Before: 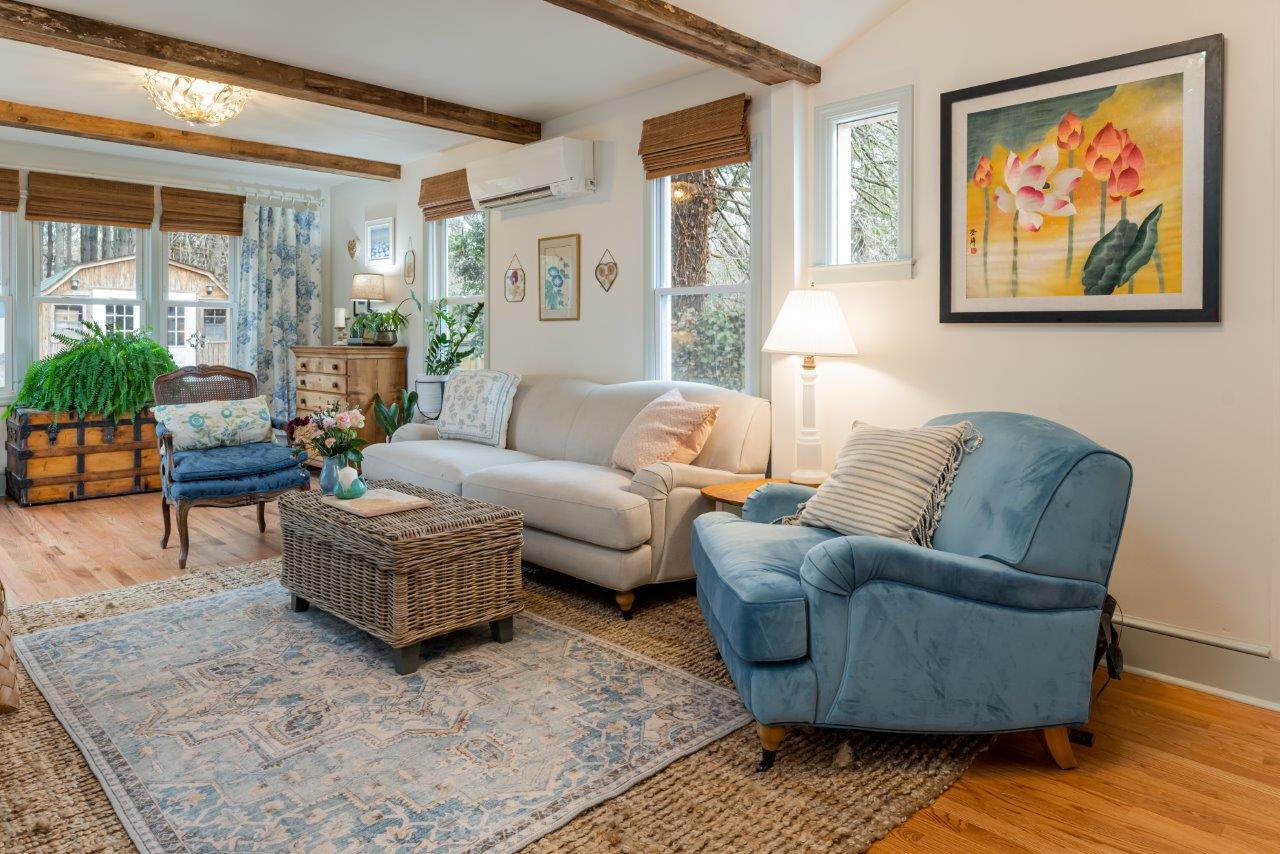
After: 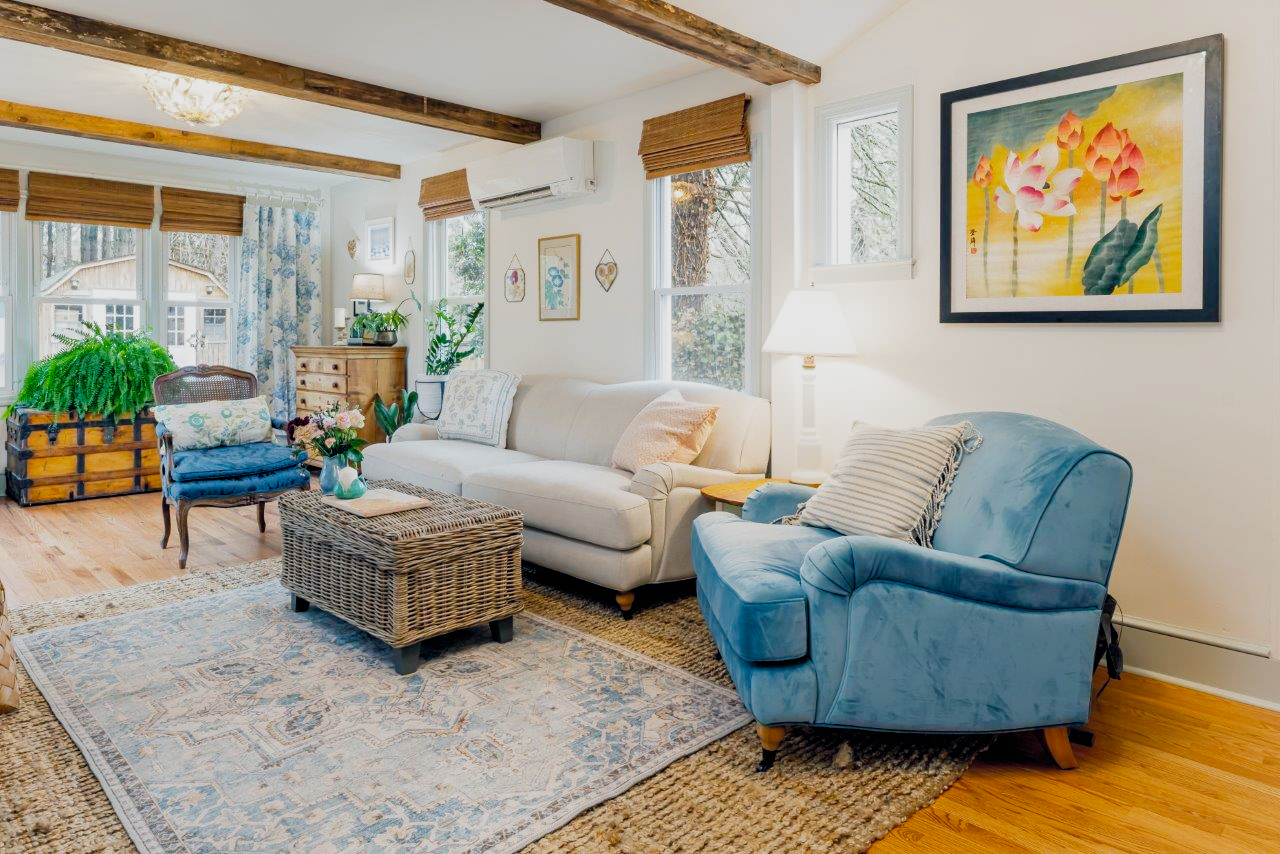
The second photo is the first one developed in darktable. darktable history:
color balance rgb: shadows lift › chroma 5.654%, shadows lift › hue 238.01°, global offset › chroma 0.094%, global offset › hue 253.3°, perceptual saturation grading › global saturation 10.392%, global vibrance 20%
exposure: exposure 0.601 EV, compensate highlight preservation false
filmic rgb: black relative exposure -7.65 EV, white relative exposure 4.56 EV, hardness 3.61, preserve chrominance no, color science v5 (2021)
